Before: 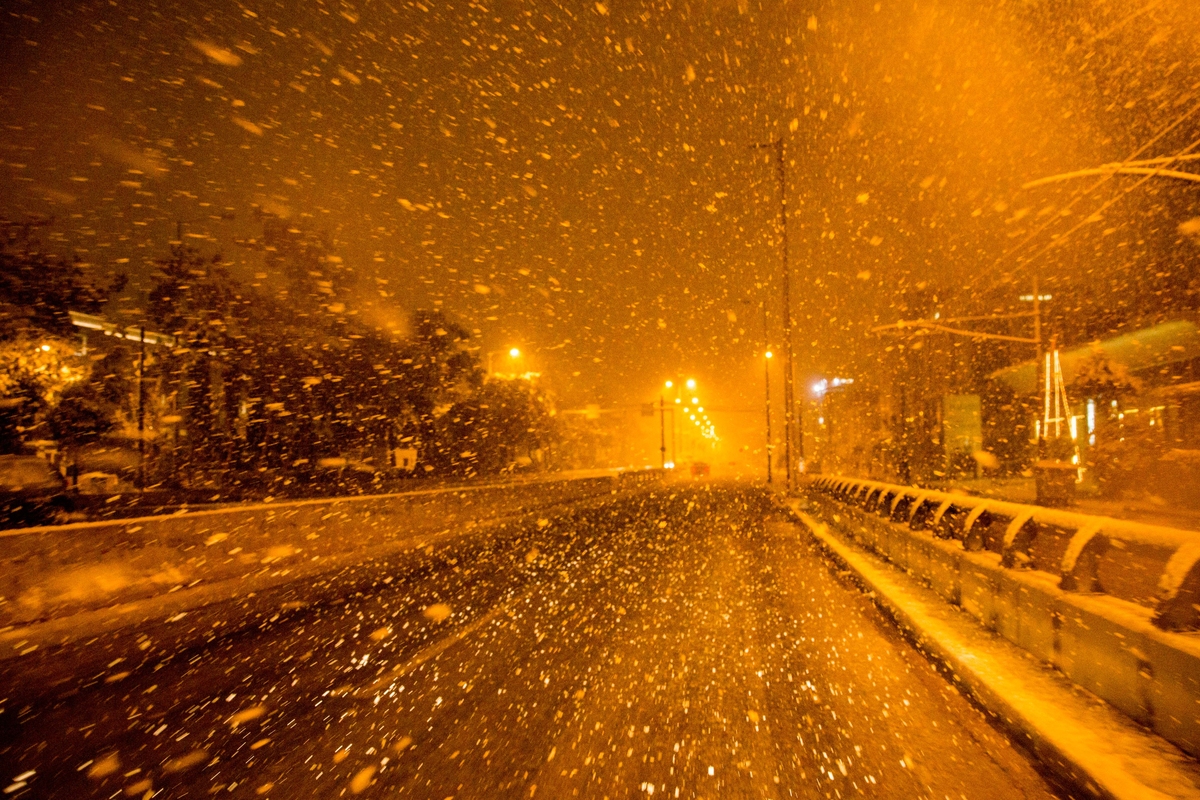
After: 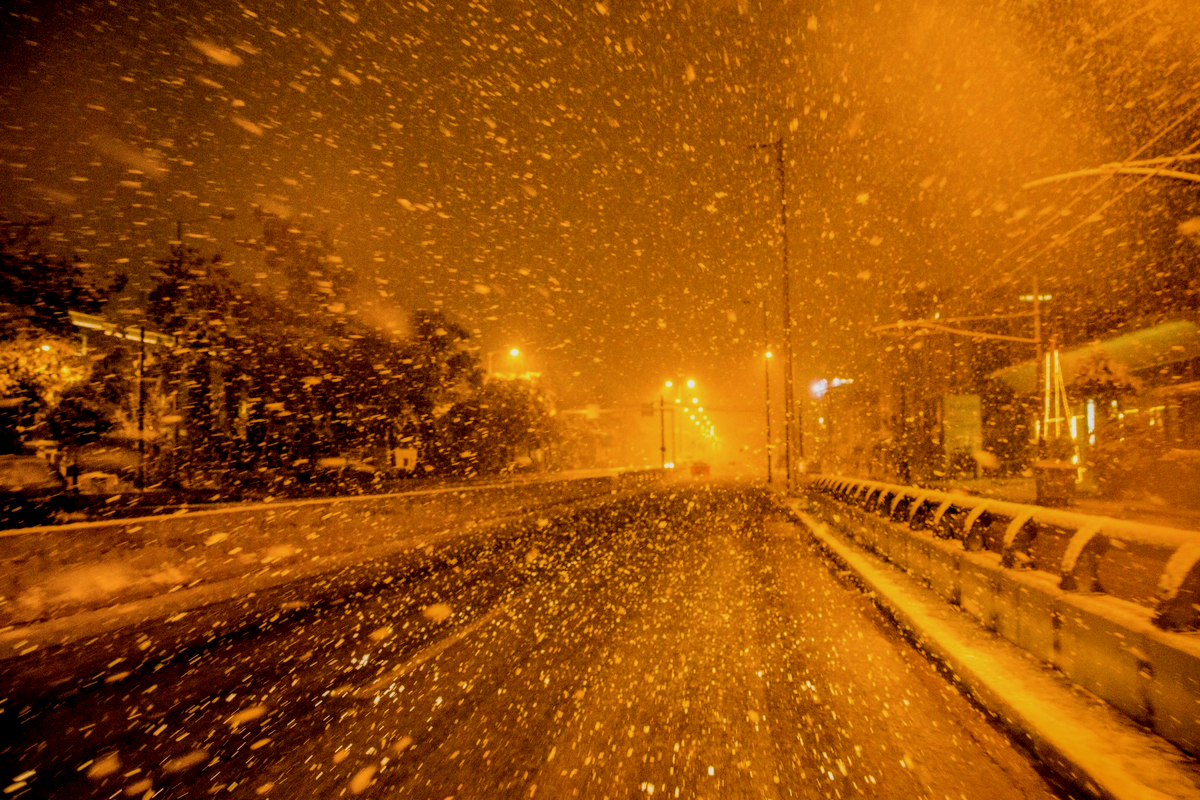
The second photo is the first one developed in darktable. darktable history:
filmic rgb: black relative exposure -7.48 EV, white relative exposure 4.83 EV, hardness 3.4, color science v6 (2022)
local contrast: on, module defaults
tone equalizer: on, module defaults
color balance rgb: perceptual saturation grading › global saturation 25%, global vibrance 10%
